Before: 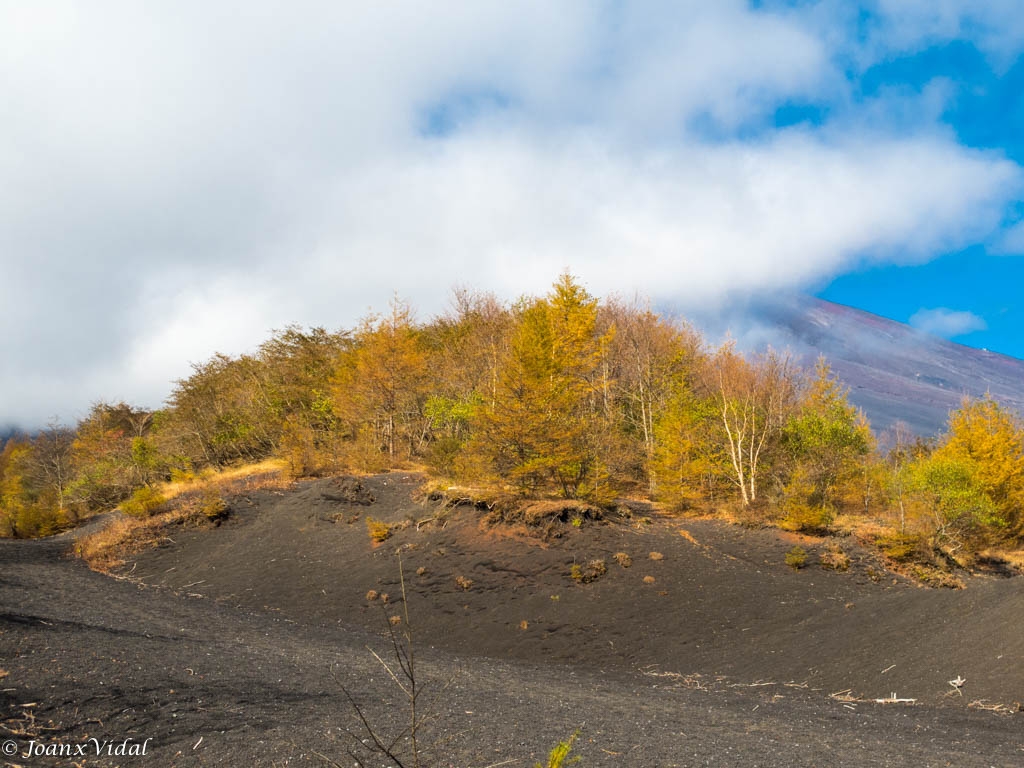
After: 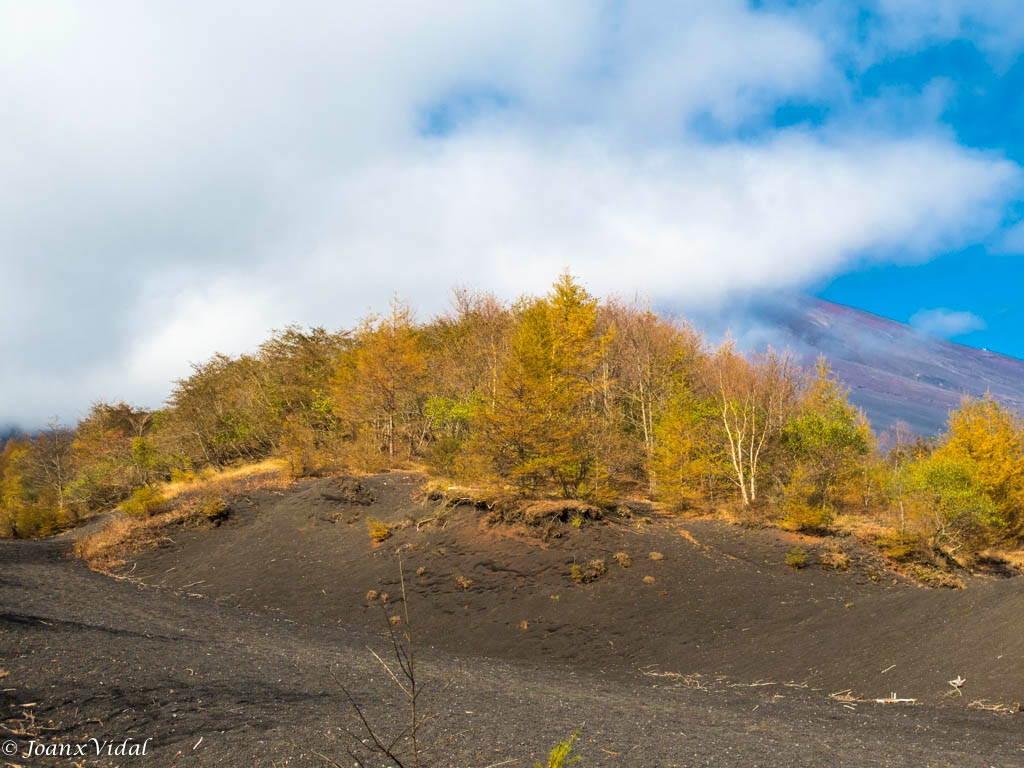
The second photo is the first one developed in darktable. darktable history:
velvia: strength 24.62%
